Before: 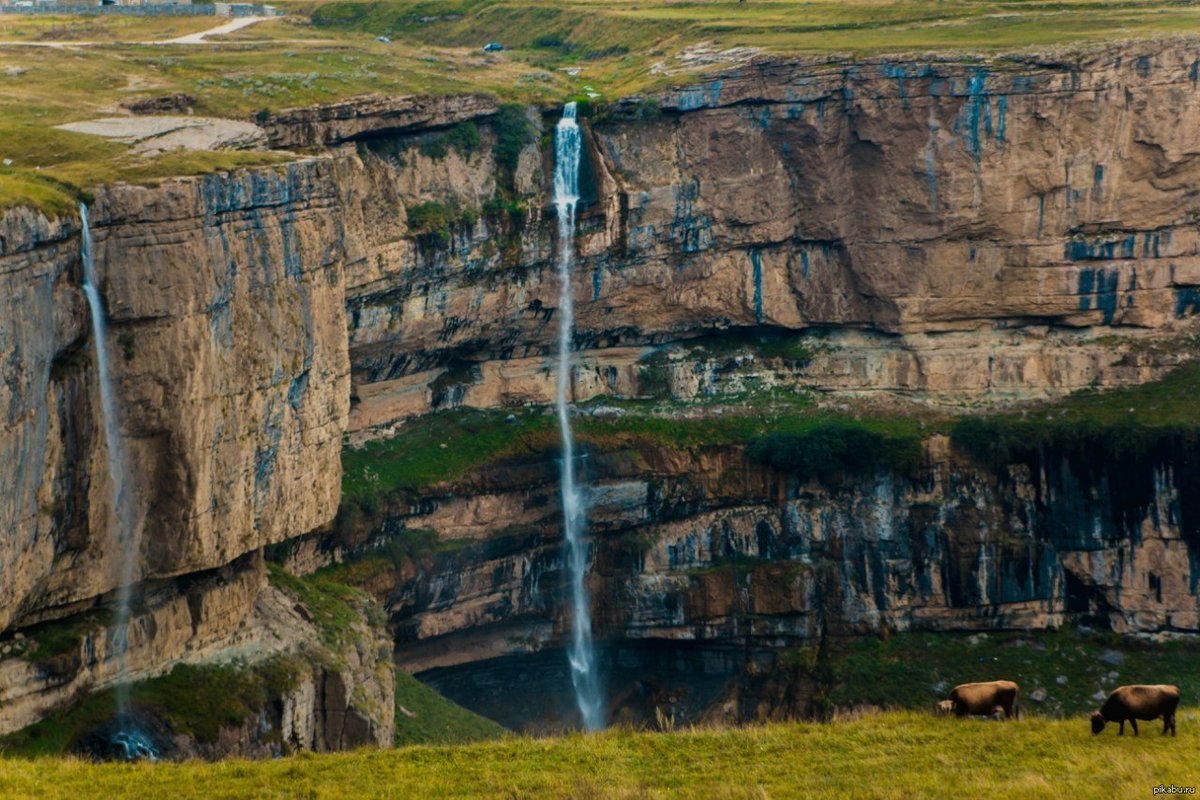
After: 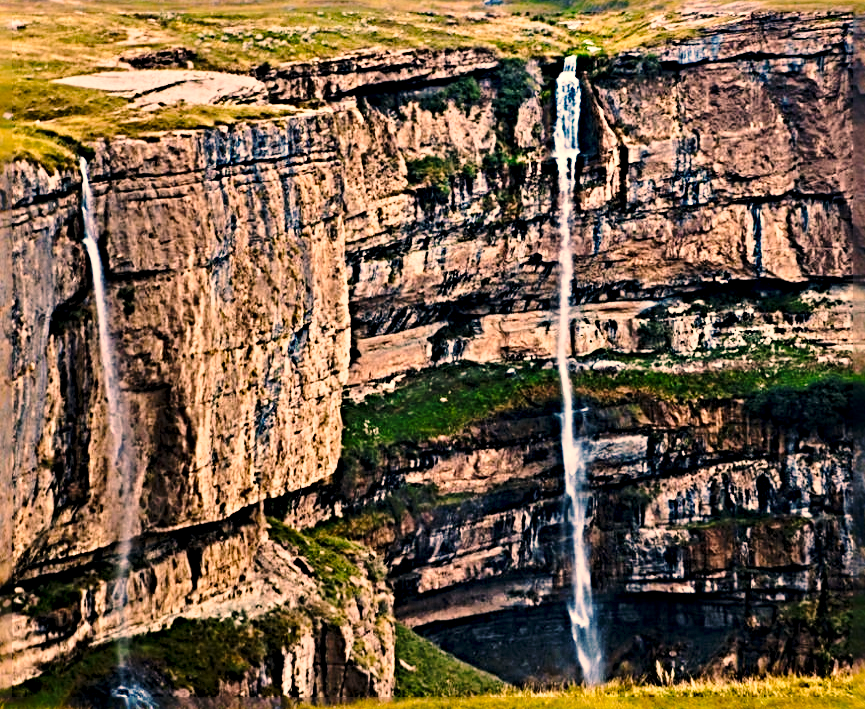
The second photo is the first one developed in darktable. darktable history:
crop: top 5.808%, right 27.849%, bottom 5.505%
base curve: curves: ch0 [(0, 0) (0.028, 0.03) (0.121, 0.232) (0.46, 0.748) (0.859, 0.968) (1, 1)], preserve colors none
contrast equalizer: y [[0.579, 0.58, 0.505, 0.5, 0.5, 0.5], [0.5 ×6], [0.5 ×6], [0 ×6], [0 ×6]]
color calibration: illuminant as shot in camera, x 0.358, y 0.373, temperature 4628.91 K
color correction: highlights a* 22, highlights b* 22.36
sharpen: radius 6.283, amount 1.801, threshold 0.105
